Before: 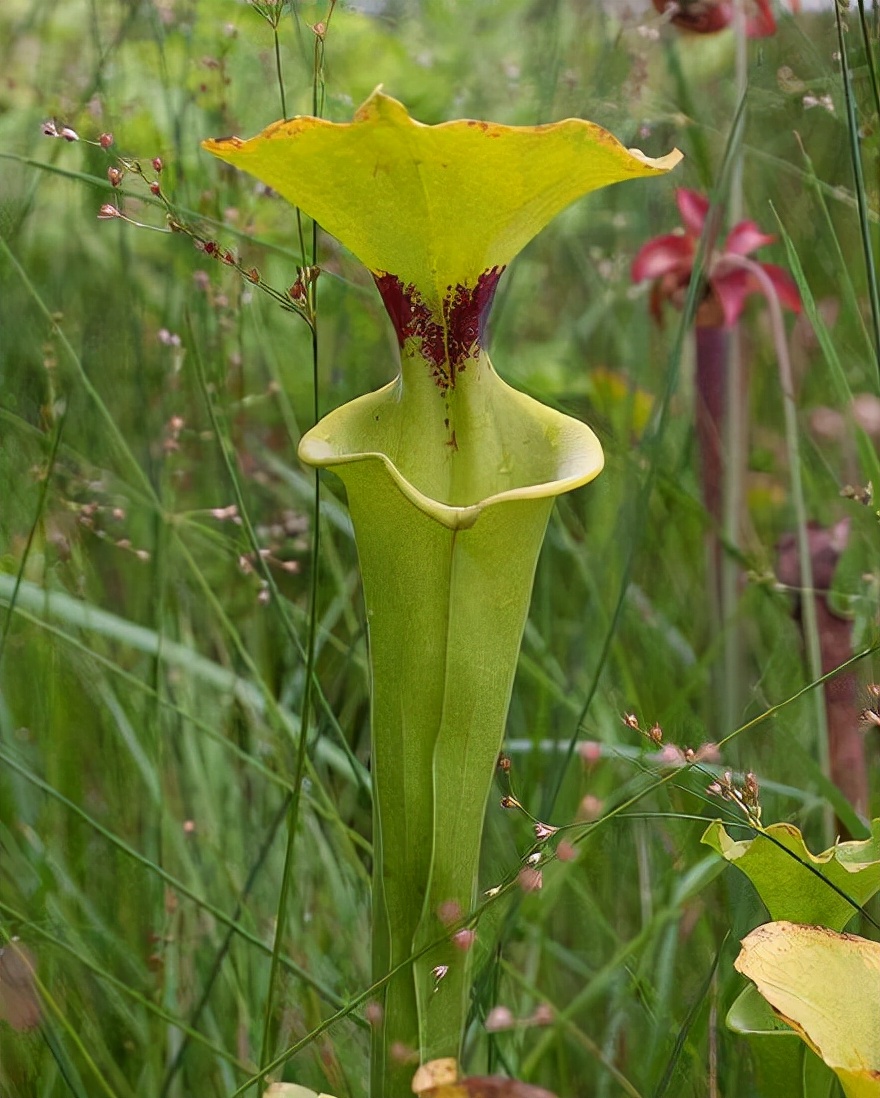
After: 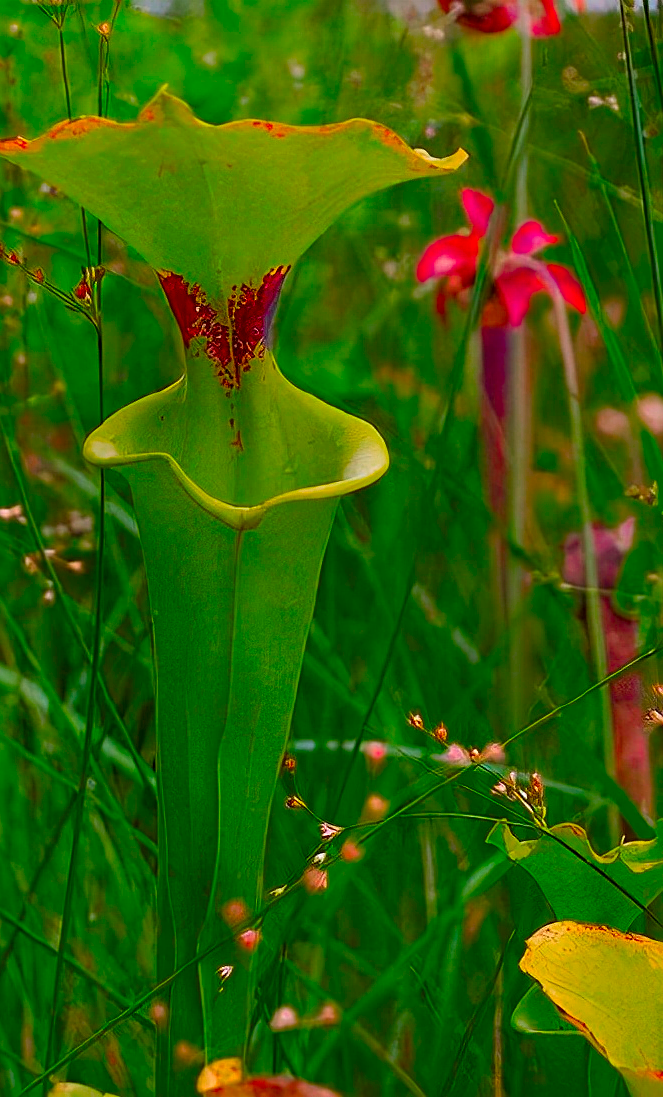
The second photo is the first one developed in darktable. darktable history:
vibrance: vibrance 100%
crop and rotate: left 24.6%
sharpen: on, module defaults
exposure: exposure -0.293 EV, compensate highlight preservation false
color zones: curves: ch0 [(0, 0.465) (0.092, 0.596) (0.289, 0.464) (0.429, 0.453) (0.571, 0.464) (0.714, 0.455) (0.857, 0.462) (1, 0.465)]
color correction: saturation 2.15
